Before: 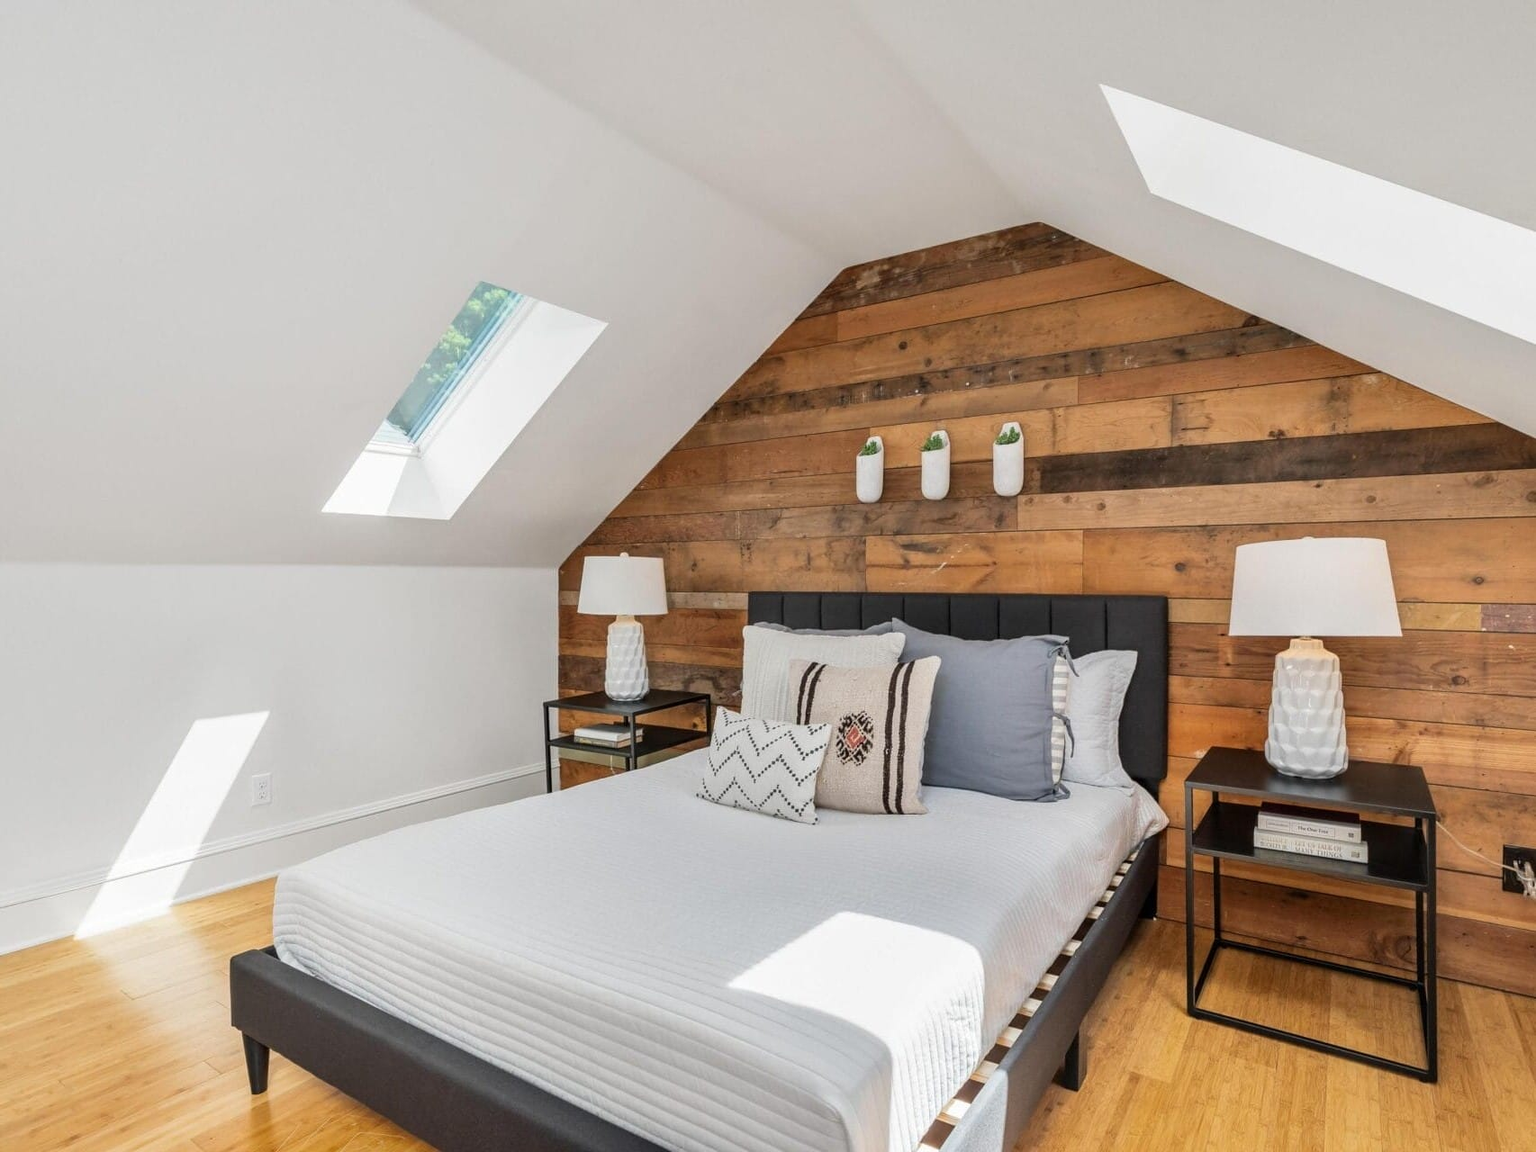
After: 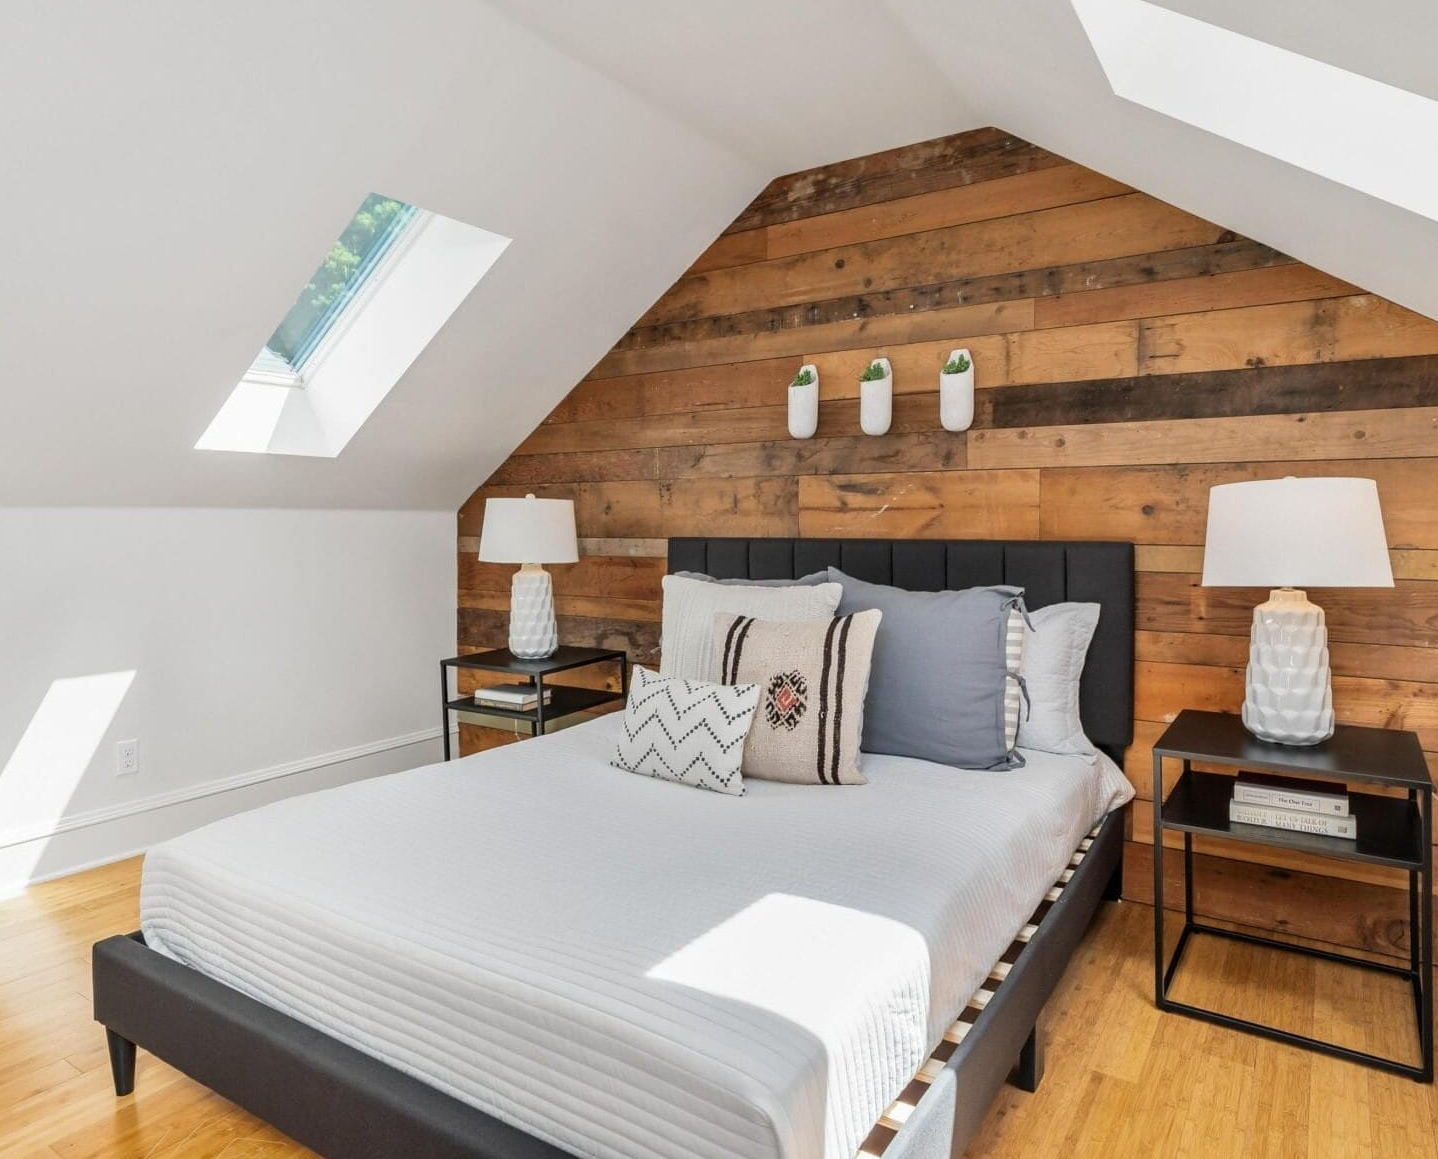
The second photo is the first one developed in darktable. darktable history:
crop and rotate: left 9.638%, top 9.393%, right 6.016%, bottom 0.013%
